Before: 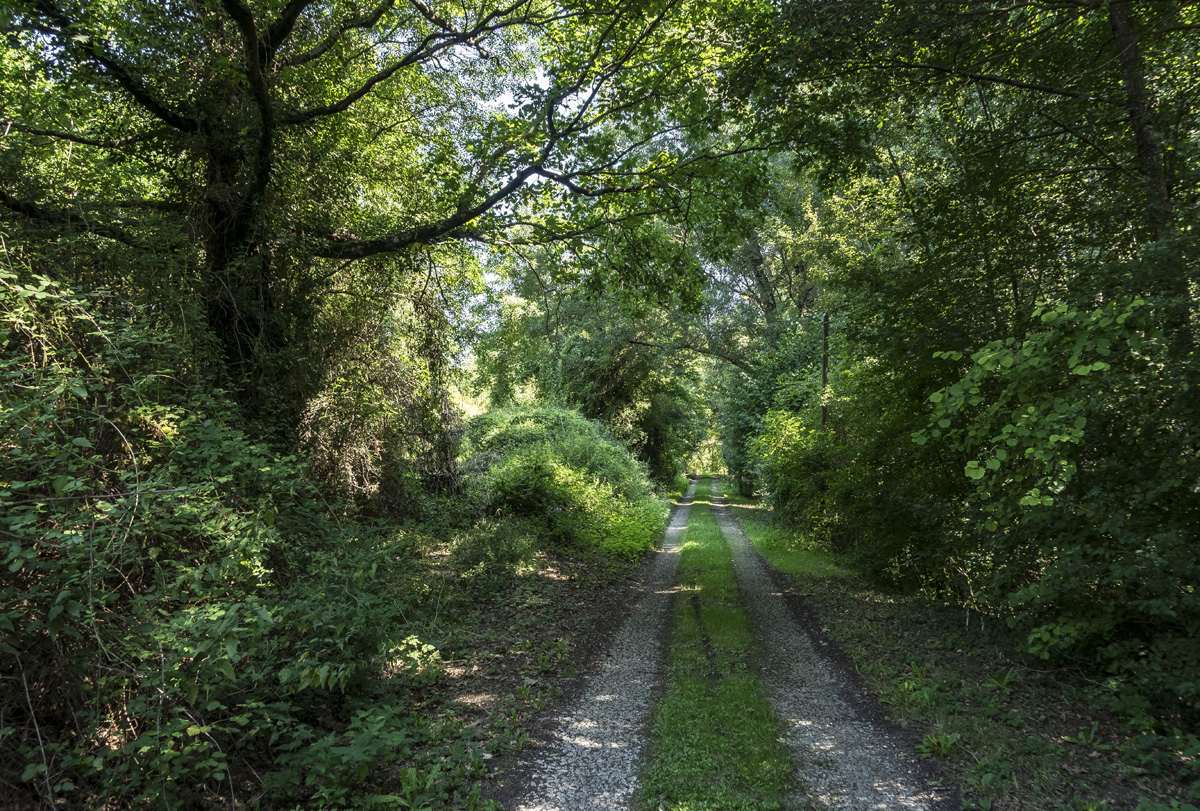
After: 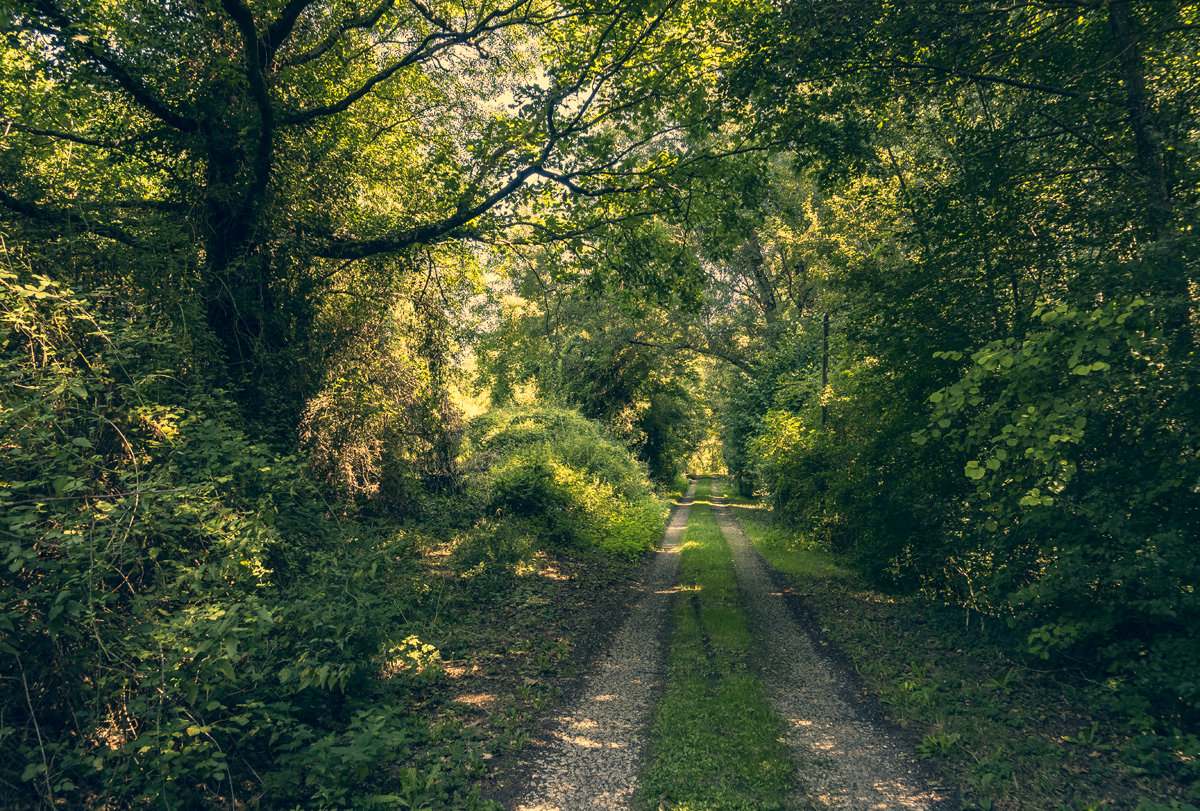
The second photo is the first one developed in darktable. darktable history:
color correction: highlights a* 10.32, highlights b* 14.66, shadows a* -9.59, shadows b* -15.02
white balance: red 1.123, blue 0.83
